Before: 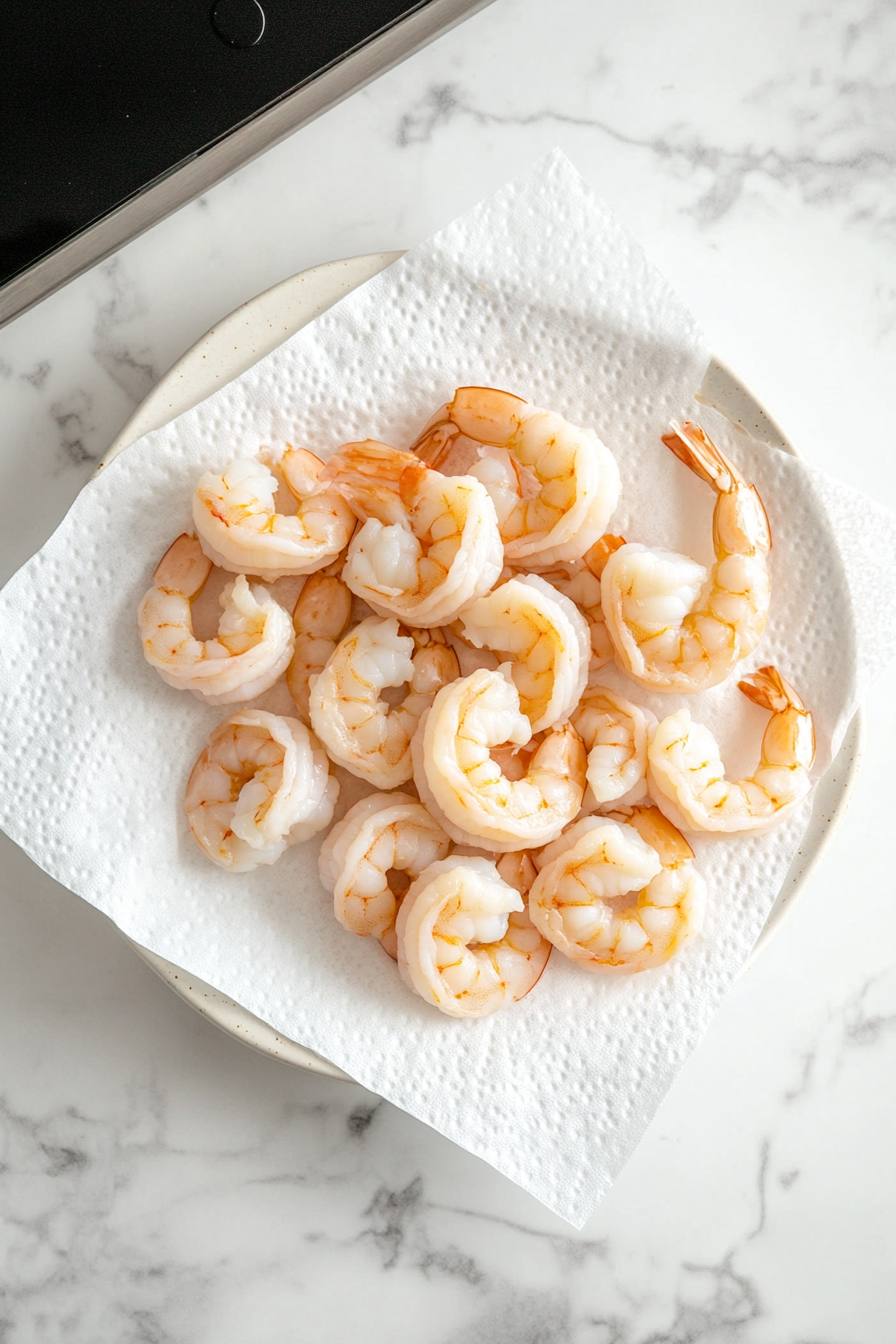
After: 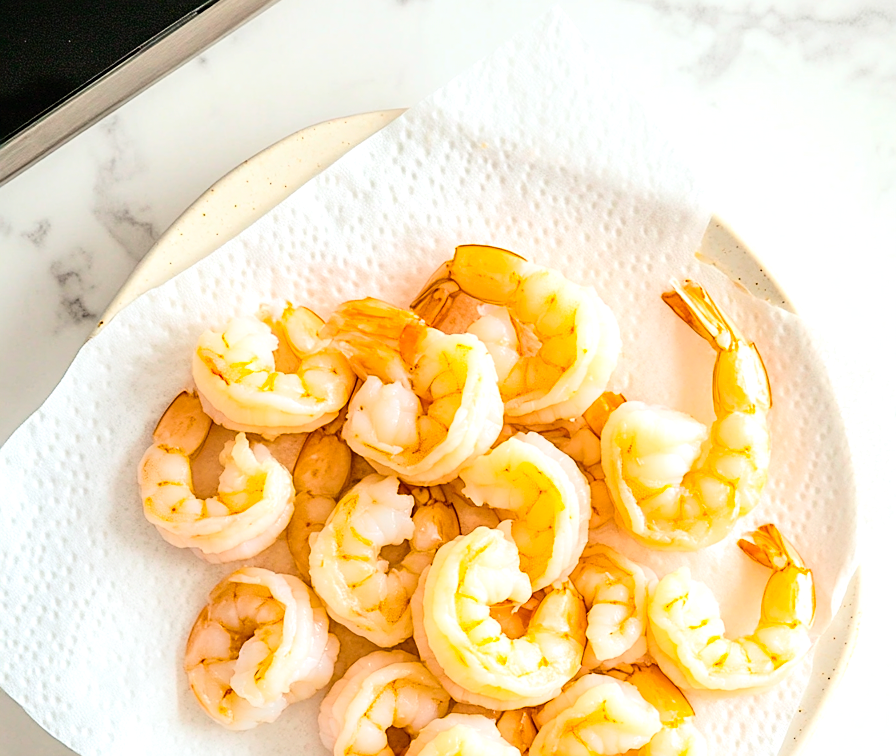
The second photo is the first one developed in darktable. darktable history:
tone curve: curves: ch0 [(0, 0) (0.003, 0.01) (0.011, 0.015) (0.025, 0.023) (0.044, 0.038) (0.069, 0.058) (0.1, 0.093) (0.136, 0.134) (0.177, 0.176) (0.224, 0.221) (0.277, 0.282) (0.335, 0.36) (0.399, 0.438) (0.468, 0.54) (0.543, 0.632) (0.623, 0.724) (0.709, 0.814) (0.801, 0.885) (0.898, 0.947) (1, 1)], color space Lab, independent channels, preserve colors none
exposure: exposure 0.202 EV, compensate highlight preservation false
sharpen: amount 0.496
crop and rotate: top 10.567%, bottom 33.178%
color balance rgb: linear chroma grading › global chroma 0.701%, perceptual saturation grading › global saturation 35.442%, global vibrance 39.861%
